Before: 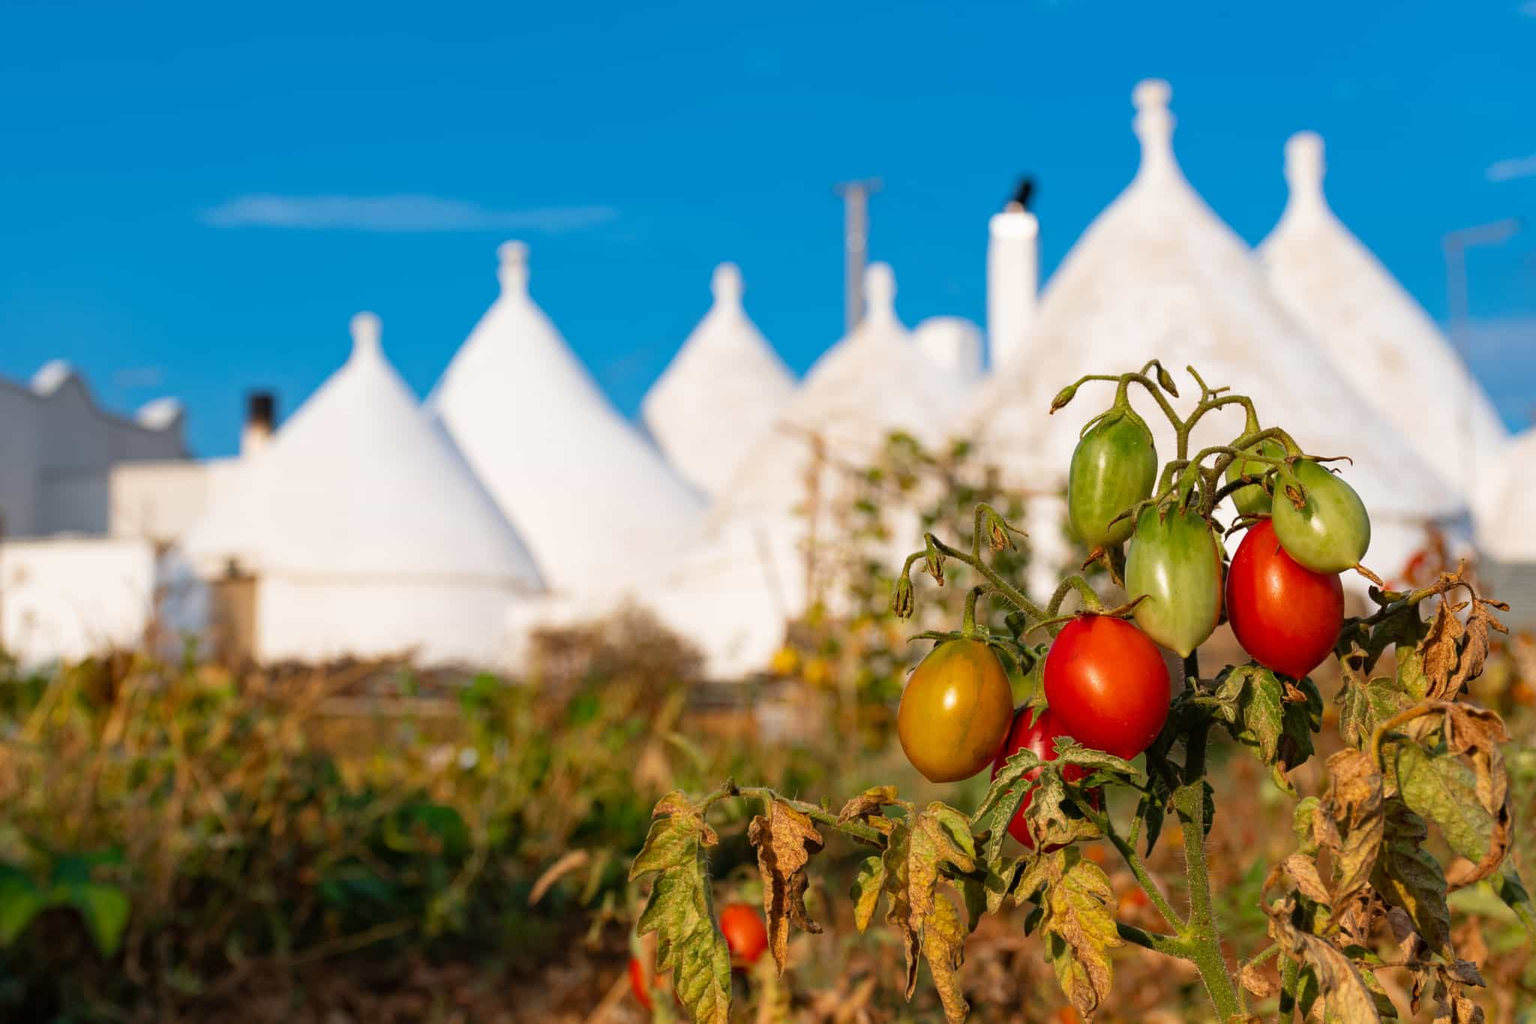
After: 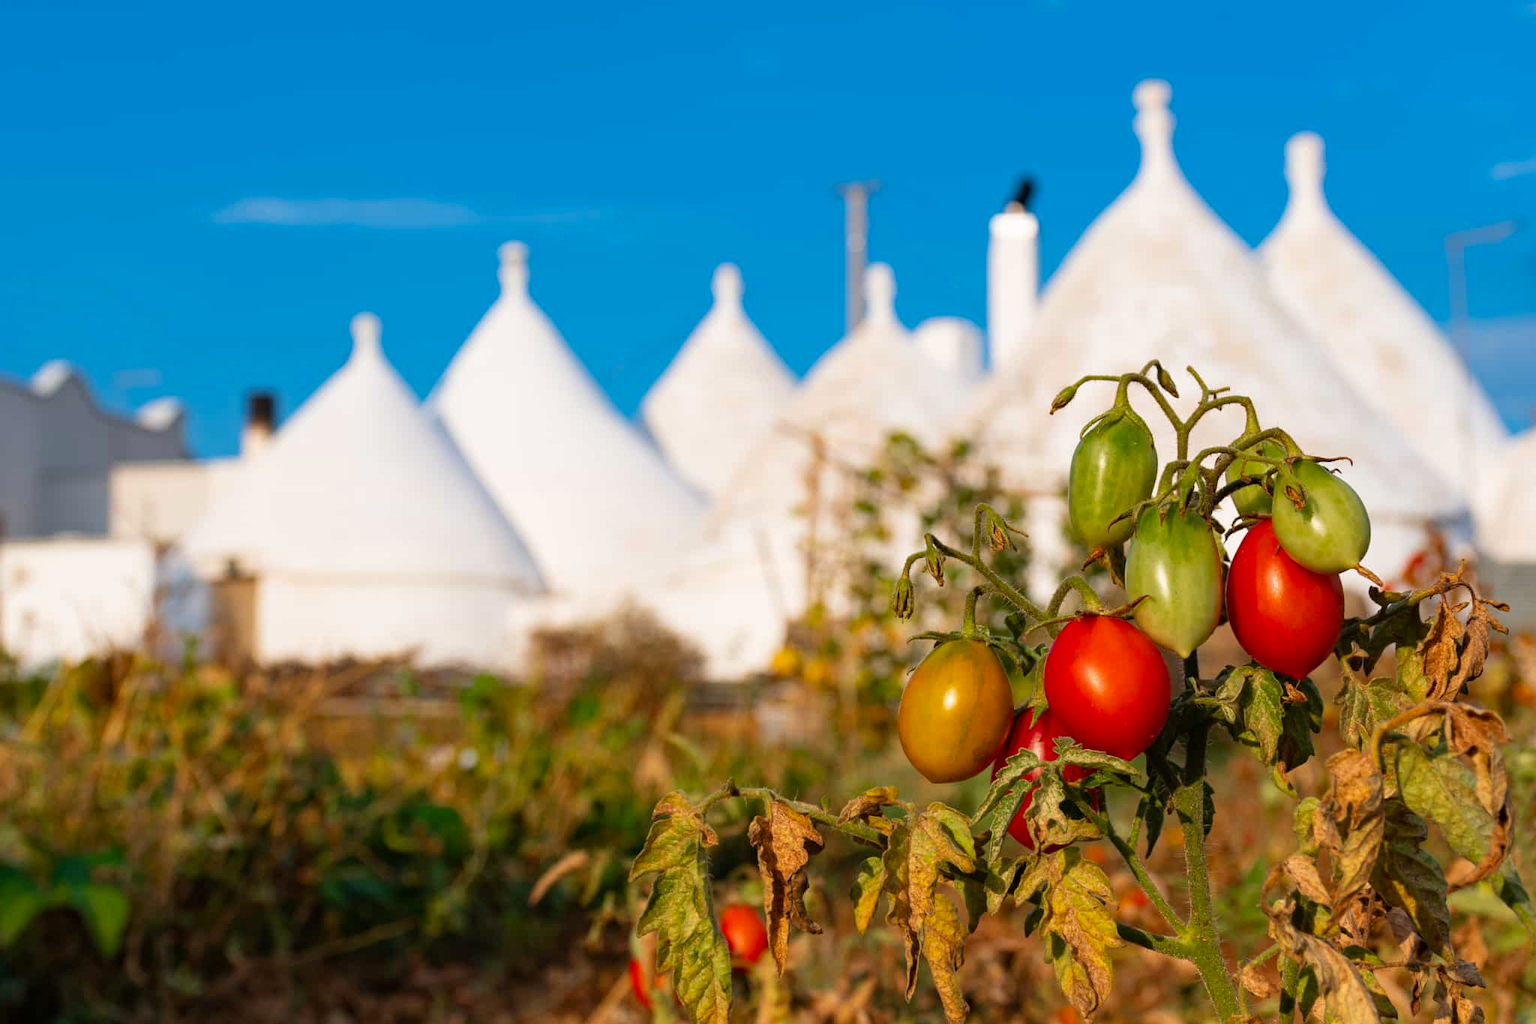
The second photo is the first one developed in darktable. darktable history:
contrast brightness saturation: contrast 0.042, saturation 0.07
